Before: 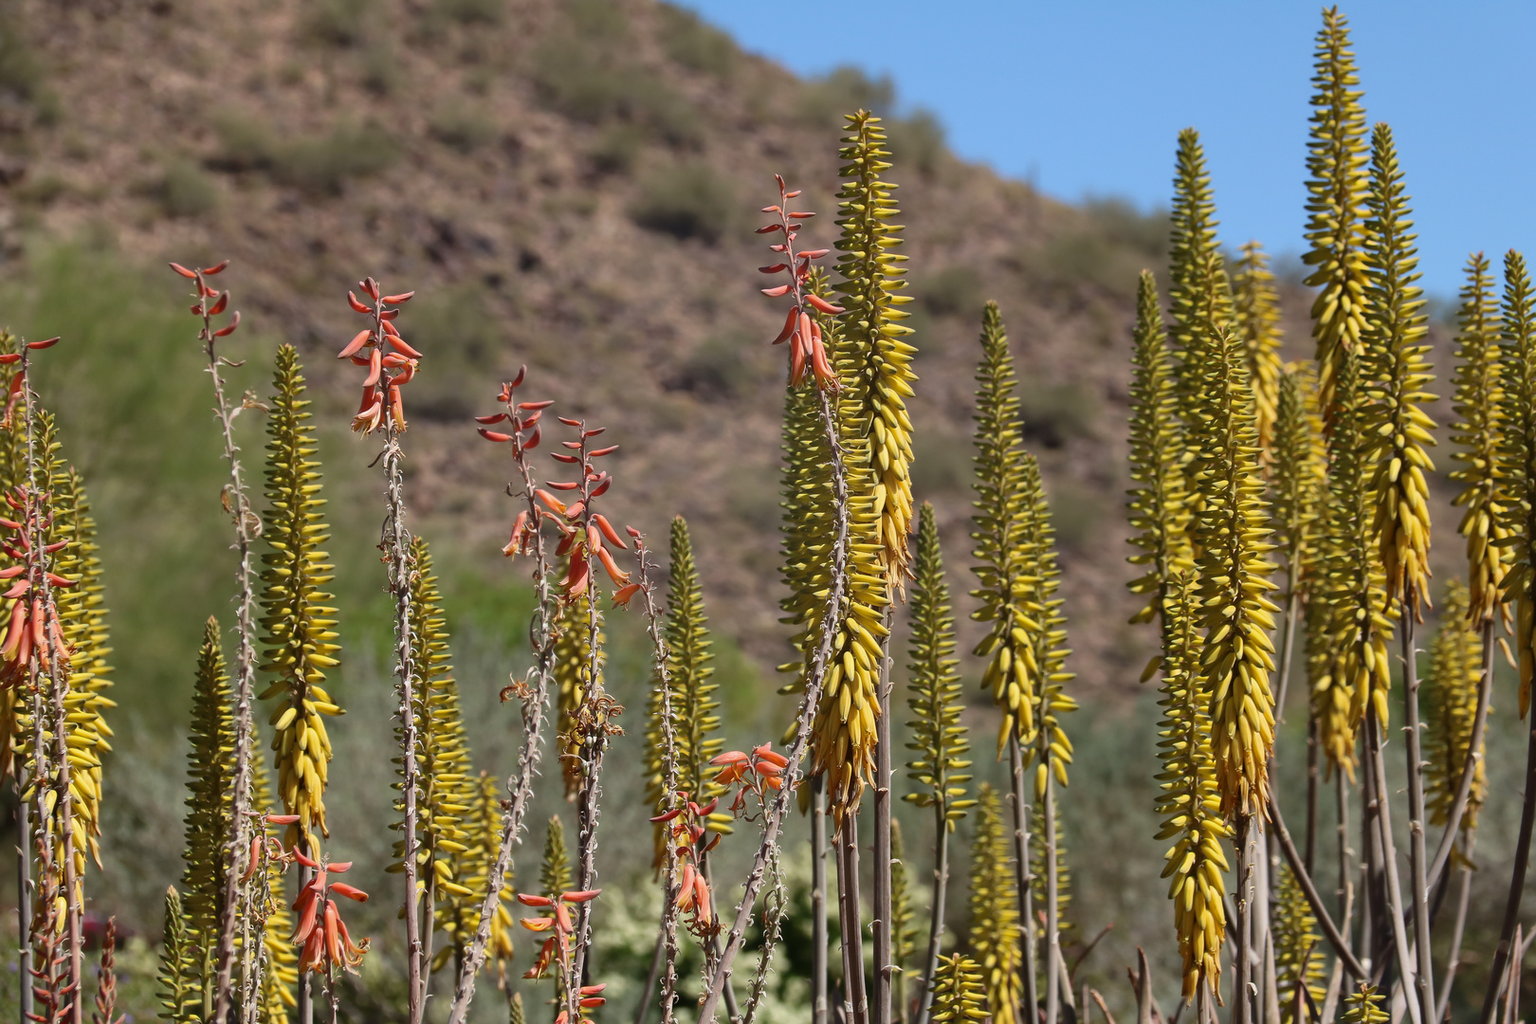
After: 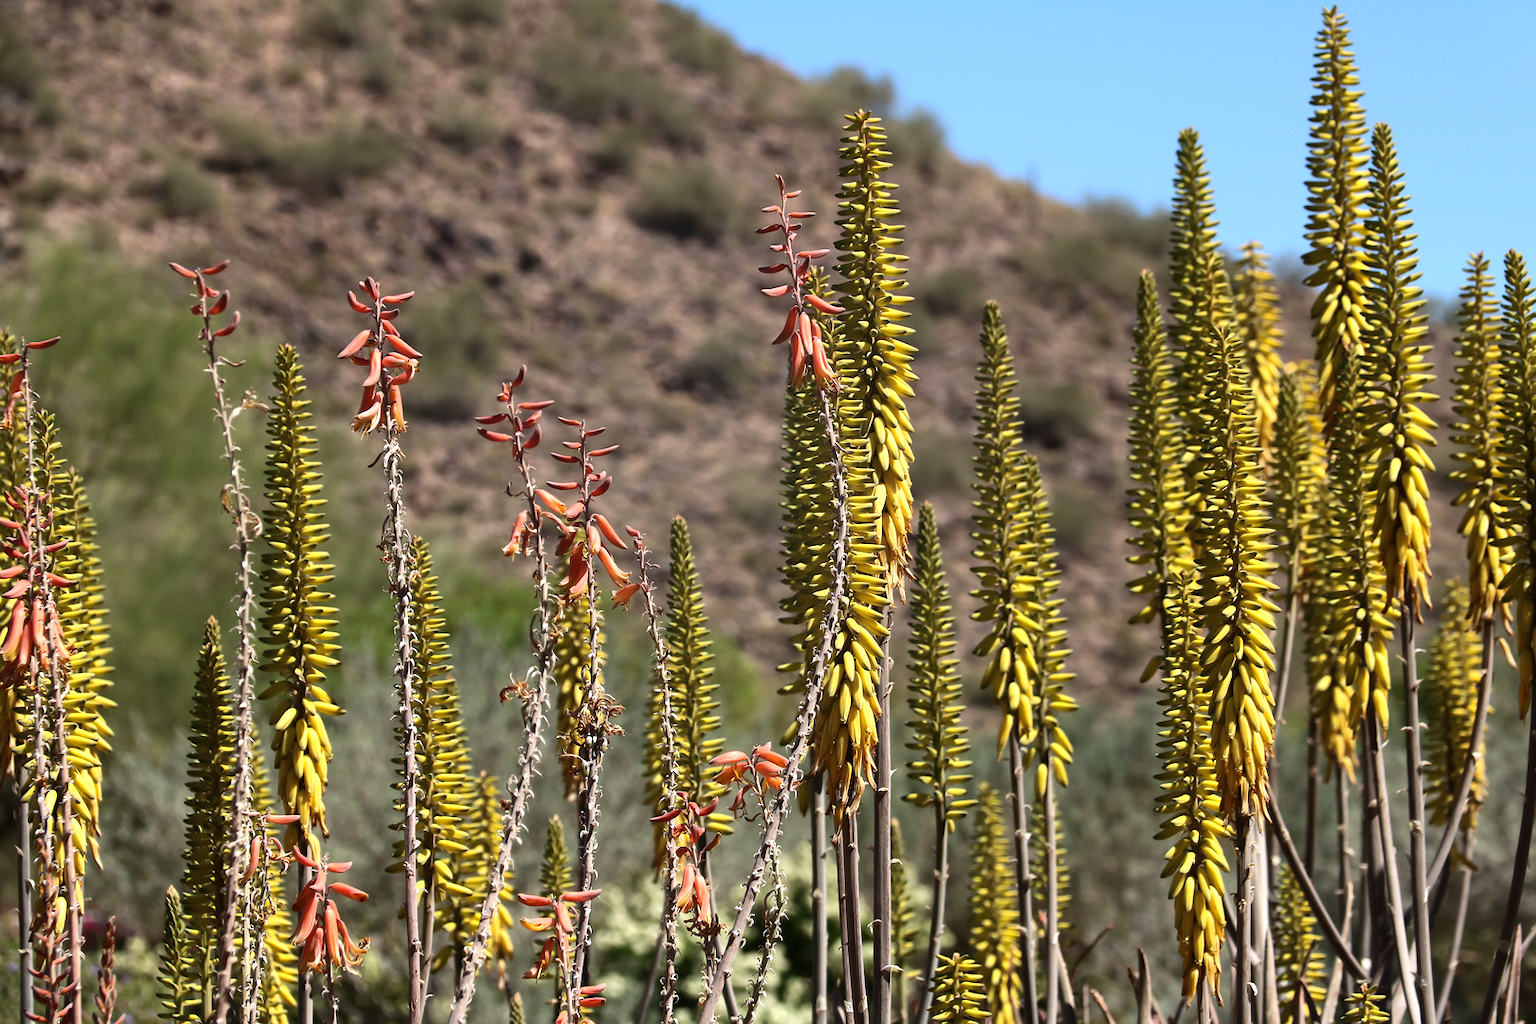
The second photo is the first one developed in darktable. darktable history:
tone equalizer: -8 EV -0.754 EV, -7 EV -0.725 EV, -6 EV -0.575 EV, -5 EV -0.417 EV, -3 EV 0.367 EV, -2 EV 0.6 EV, -1 EV 0.691 EV, +0 EV 0.759 EV, edges refinement/feathering 500, mask exposure compensation -1.57 EV, preserve details no
